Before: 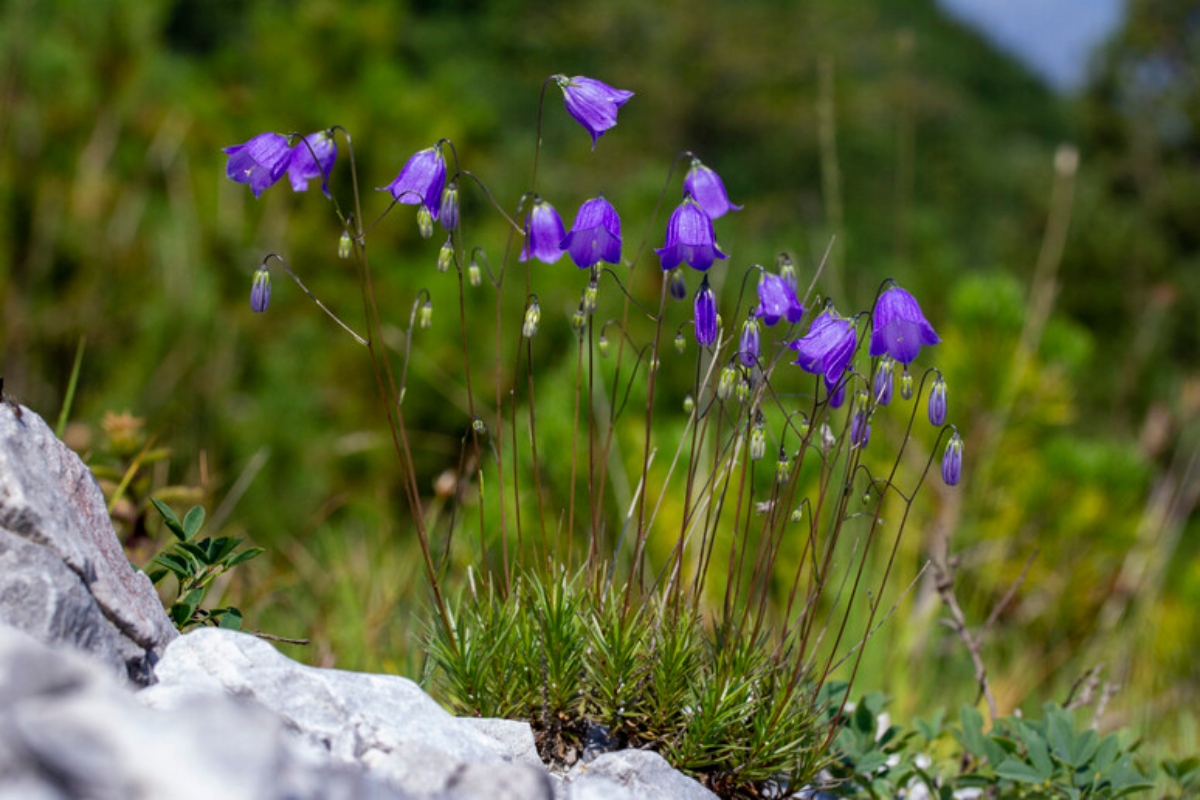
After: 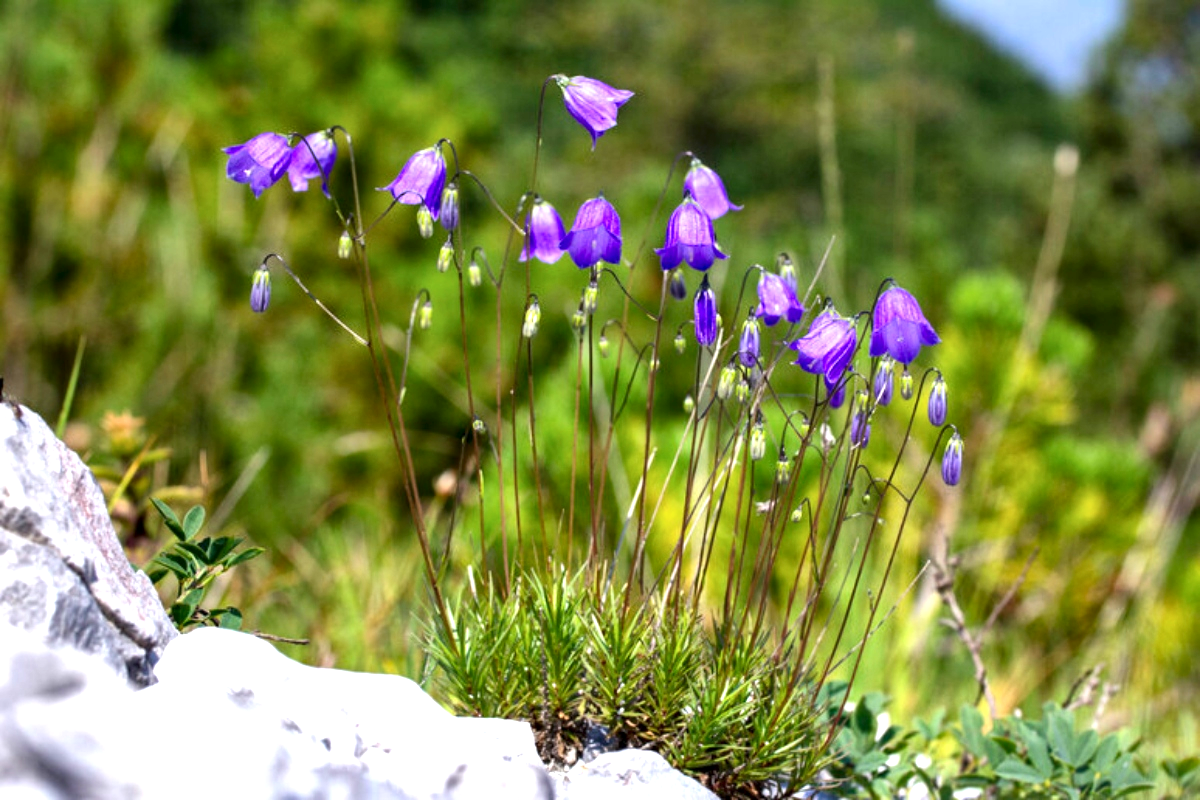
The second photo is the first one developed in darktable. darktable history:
local contrast: mode bilateral grid, contrast 20, coarseness 51, detail 144%, midtone range 0.2
exposure: black level correction 0, exposure 1.103 EV, compensate highlight preservation false
